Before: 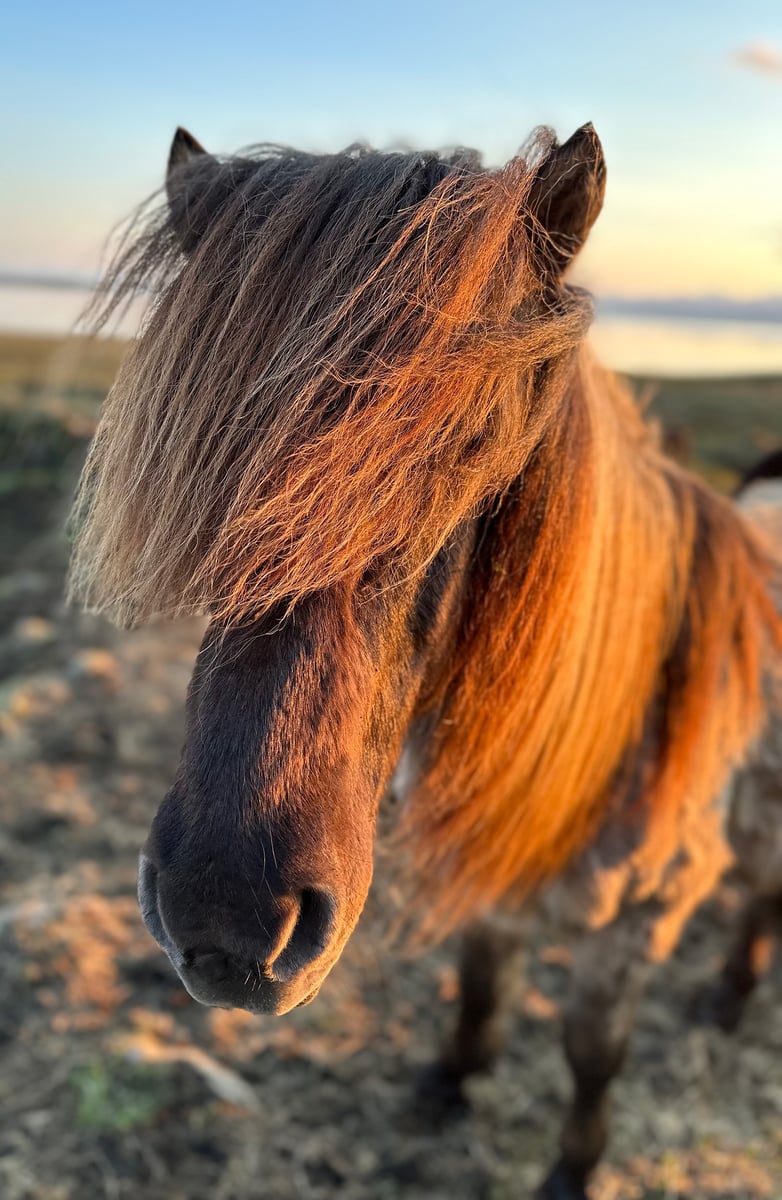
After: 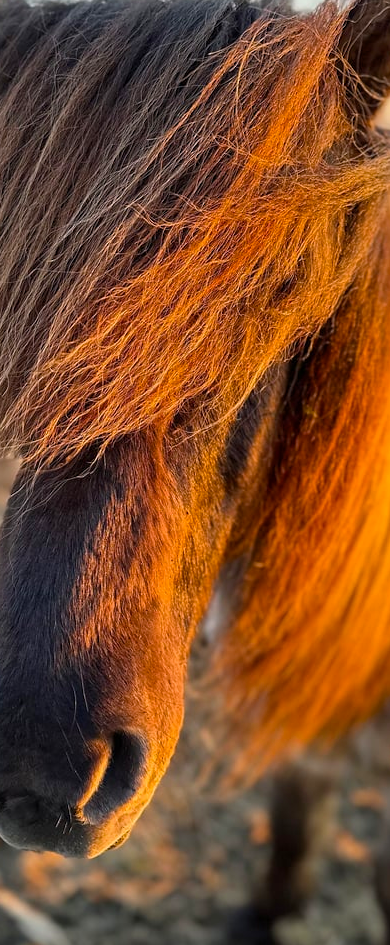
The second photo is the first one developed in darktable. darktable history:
color balance rgb: highlights gain › chroma 0.298%, highlights gain › hue 331.83°, perceptual saturation grading › global saturation 29.625%
crop and rotate: angle 0.024°, left 24.216%, top 13.097%, right 25.877%, bottom 8.025%
